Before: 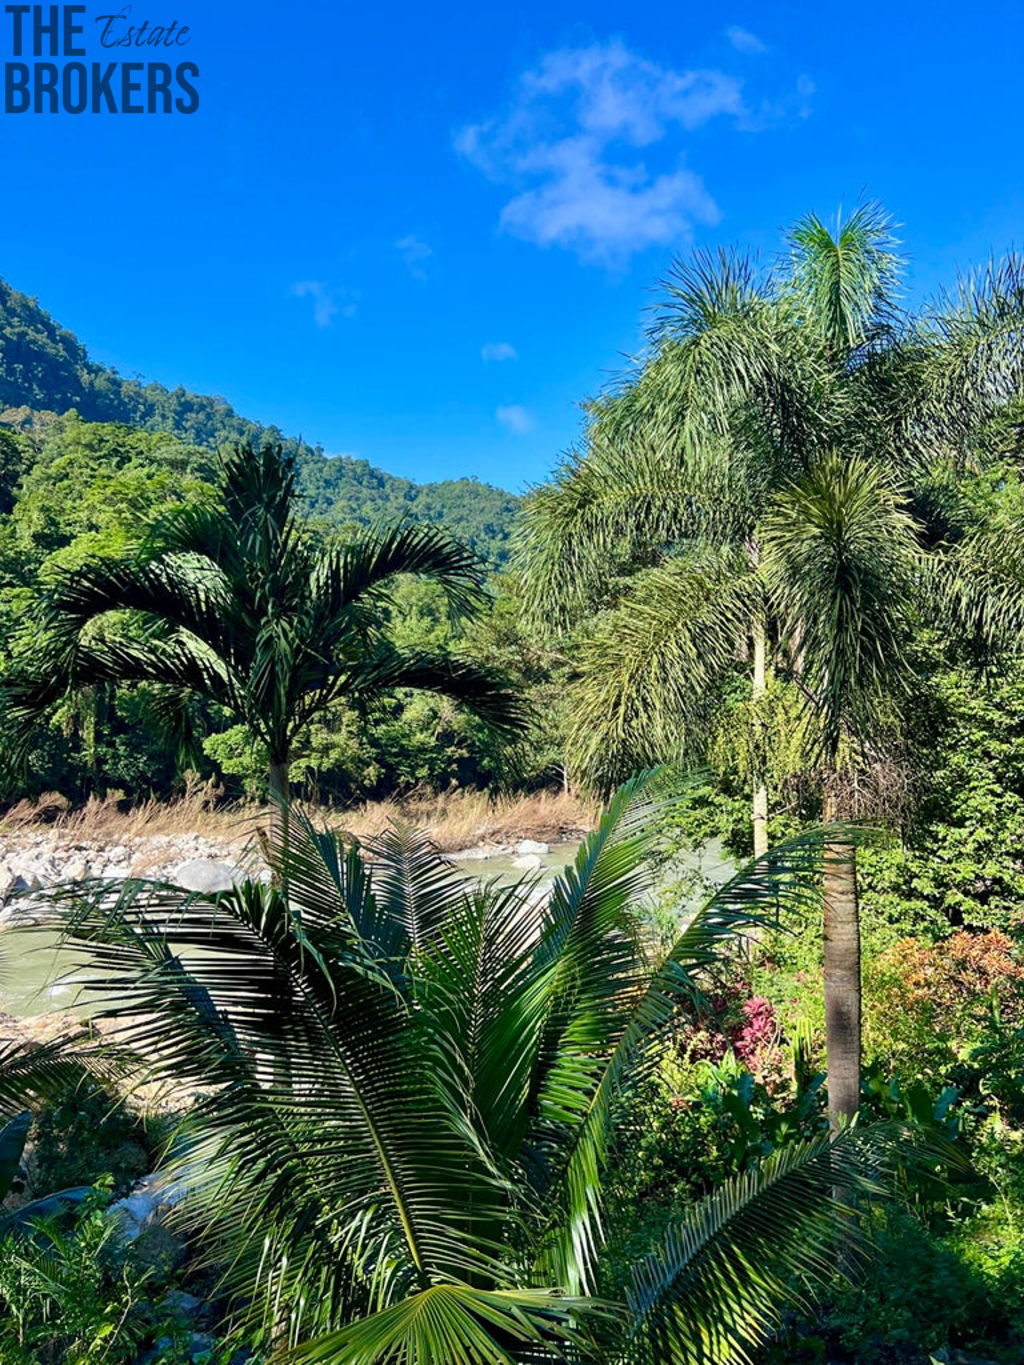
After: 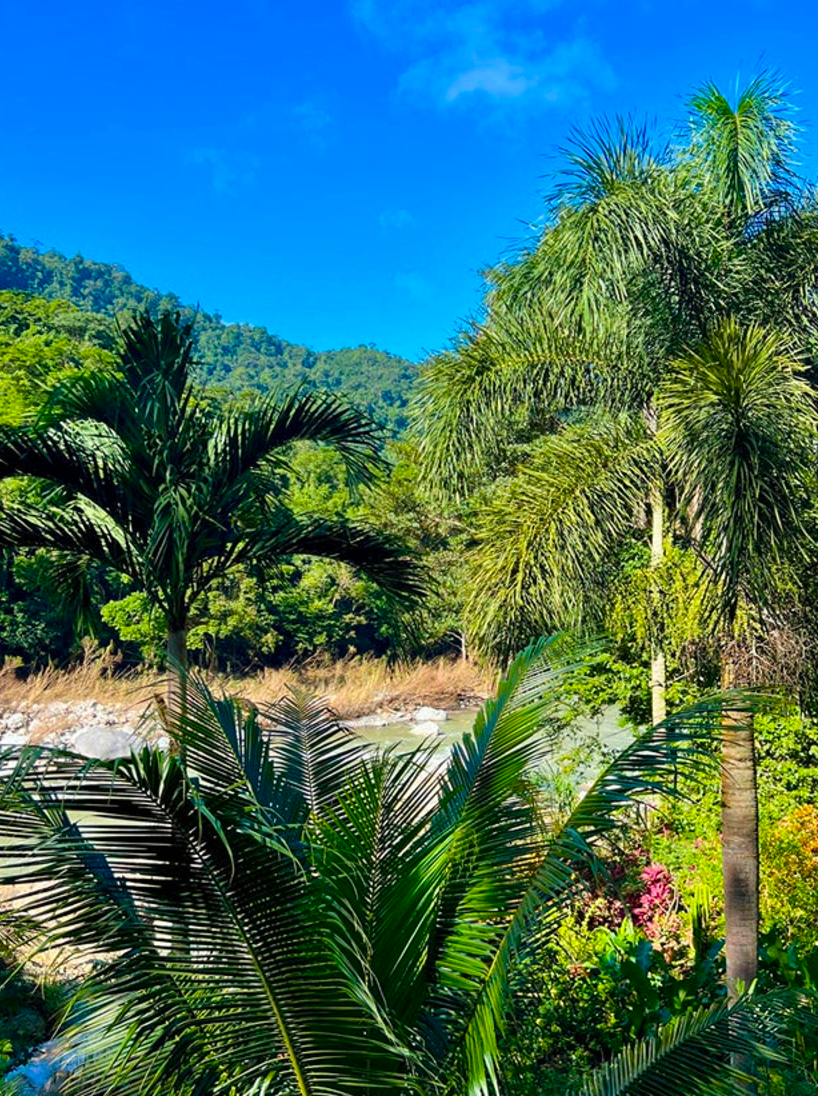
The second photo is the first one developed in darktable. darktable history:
crop and rotate: left 9.995%, top 9.802%, right 10.1%, bottom 9.863%
color balance rgb: perceptual saturation grading › global saturation 30.697%, global vibrance 24.06%
